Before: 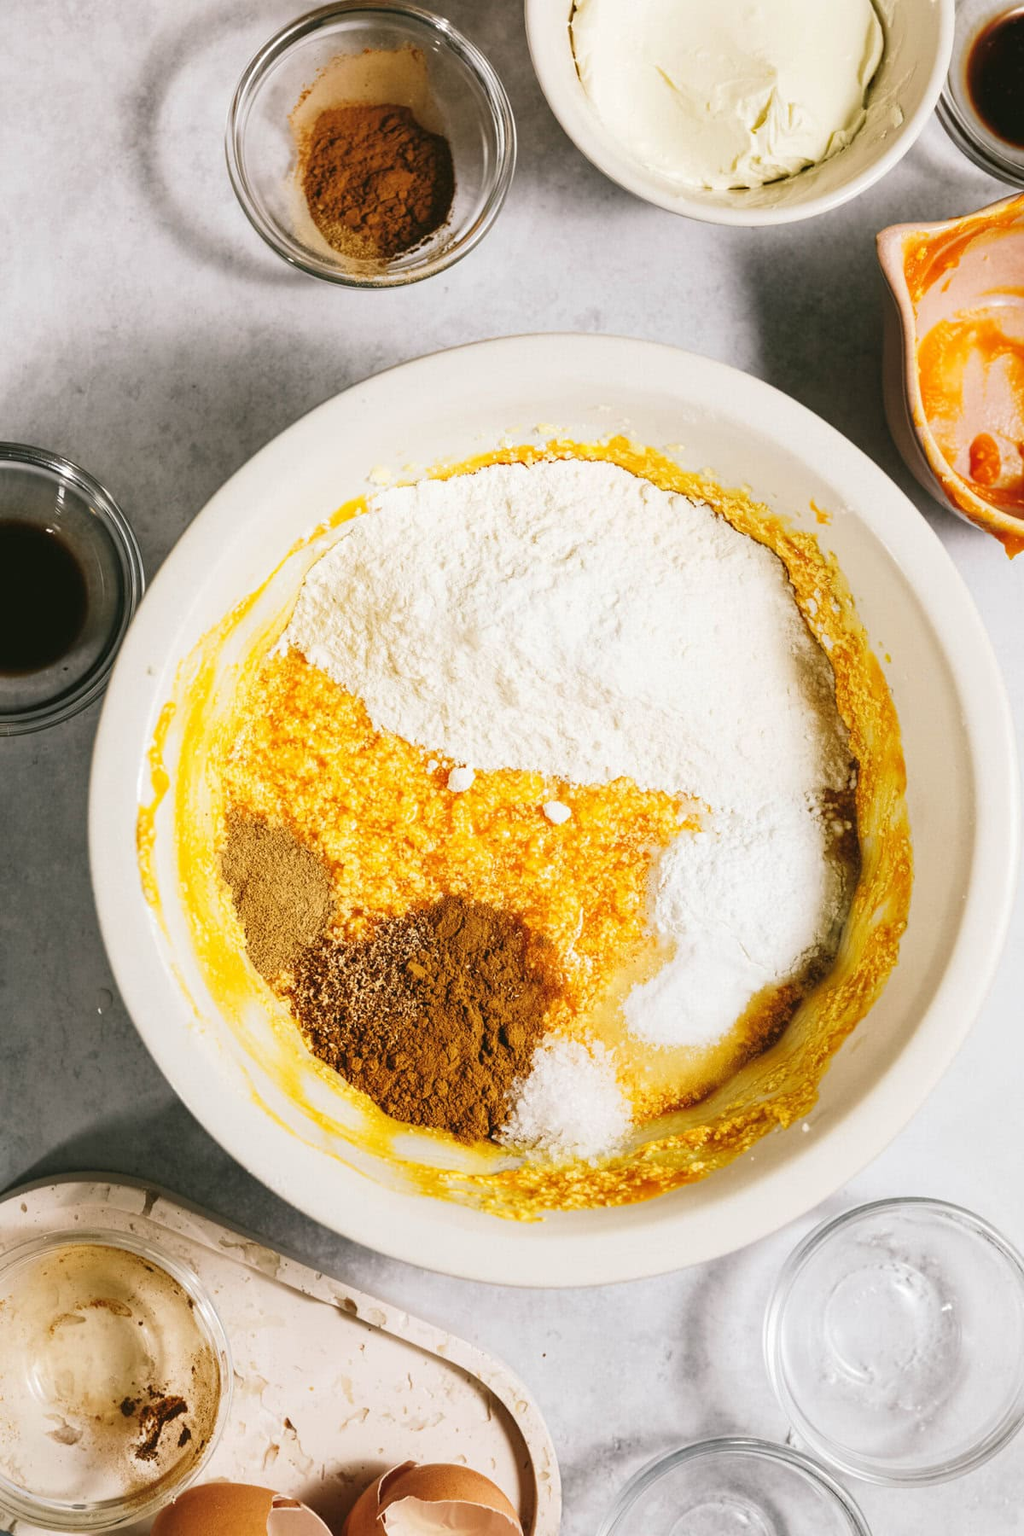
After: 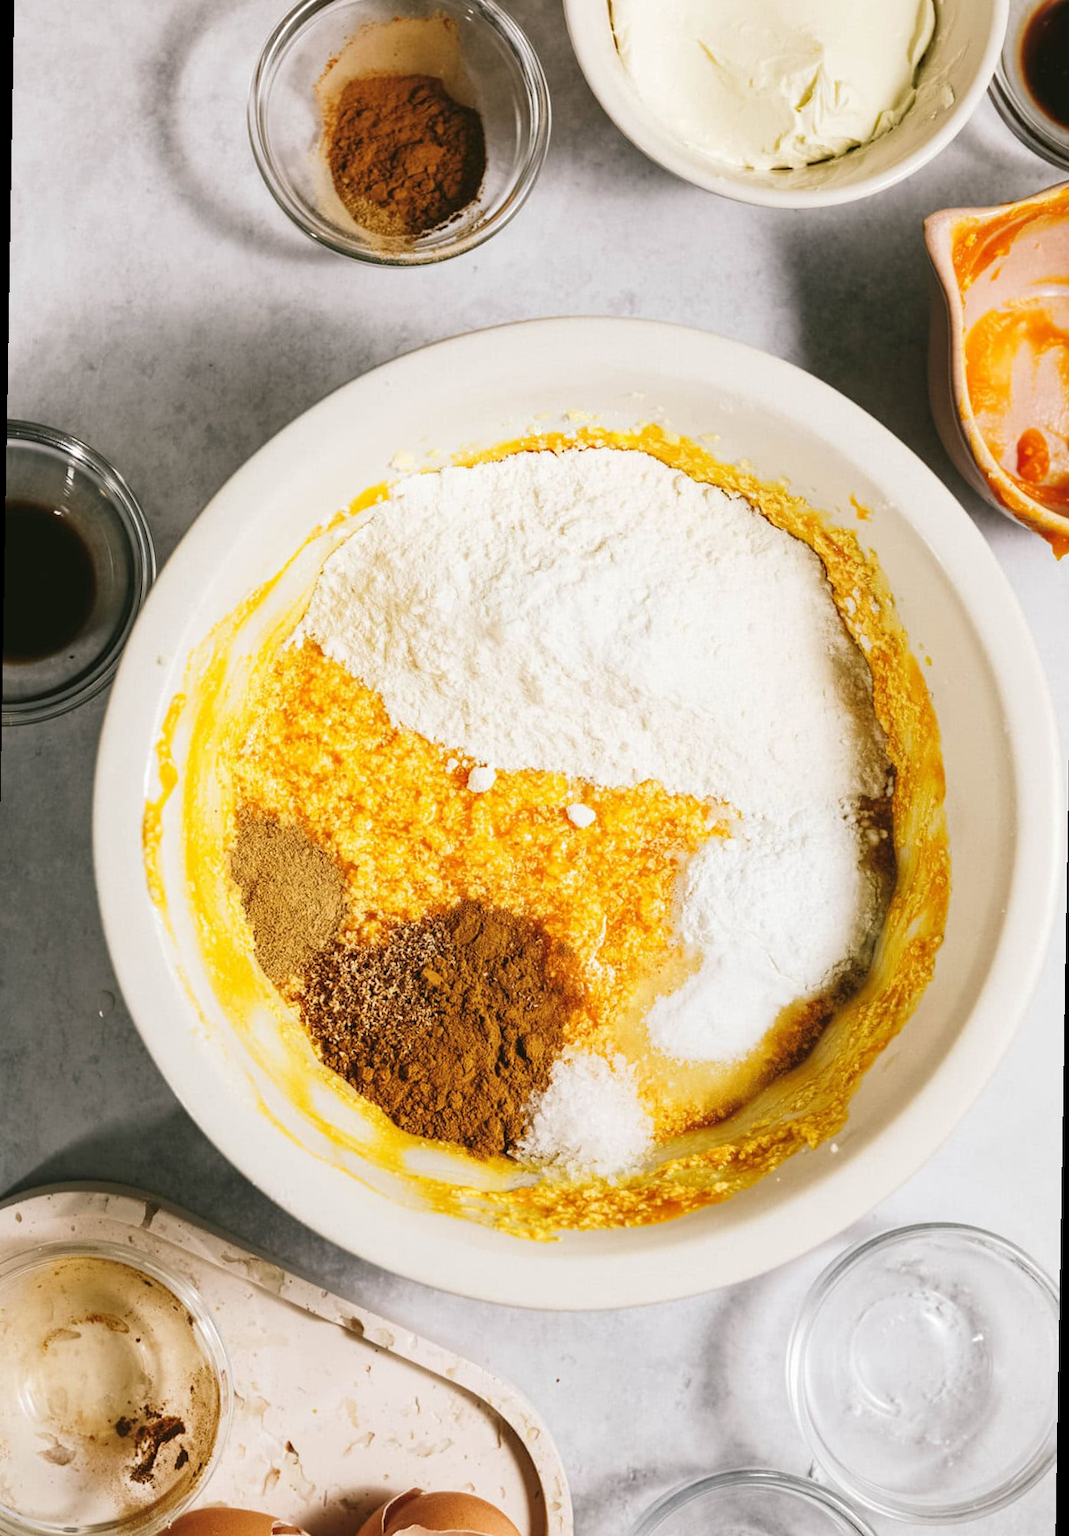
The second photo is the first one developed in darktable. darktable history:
rotate and perspective: rotation 1°, crop left 0.011, crop right 0.989, crop top 0.025, crop bottom 0.975
